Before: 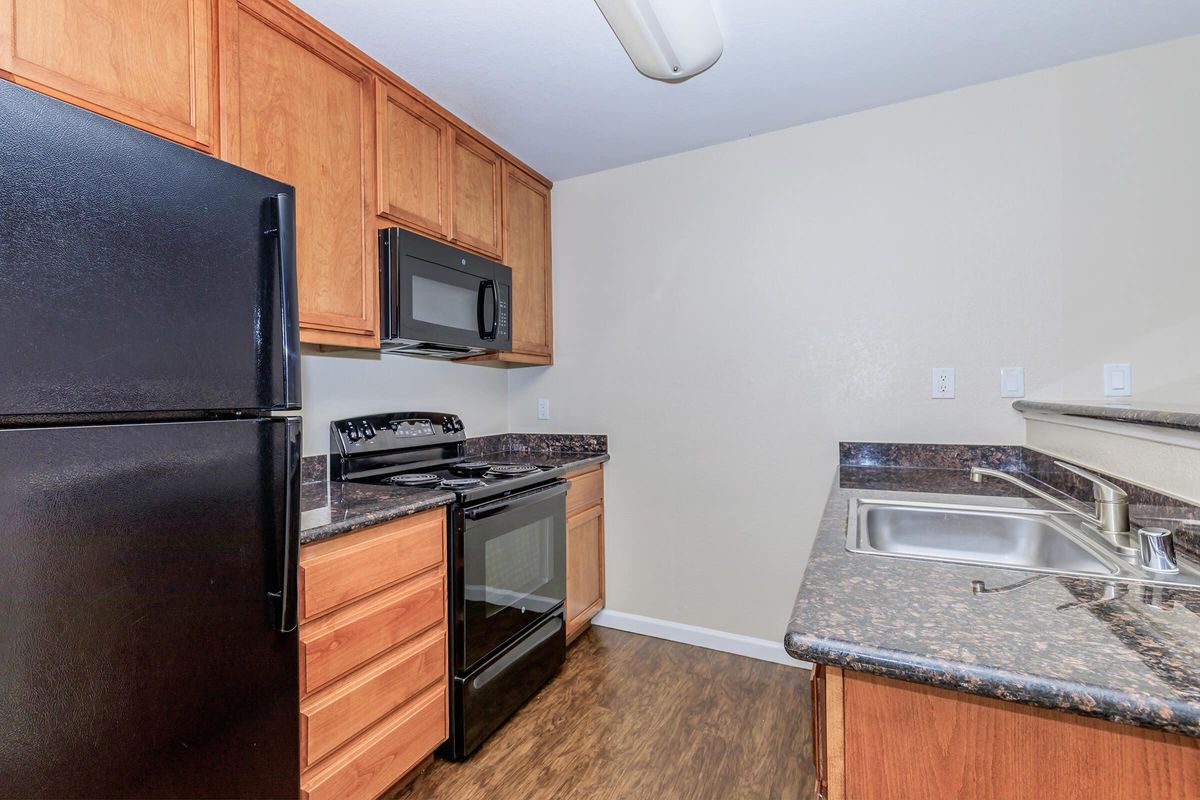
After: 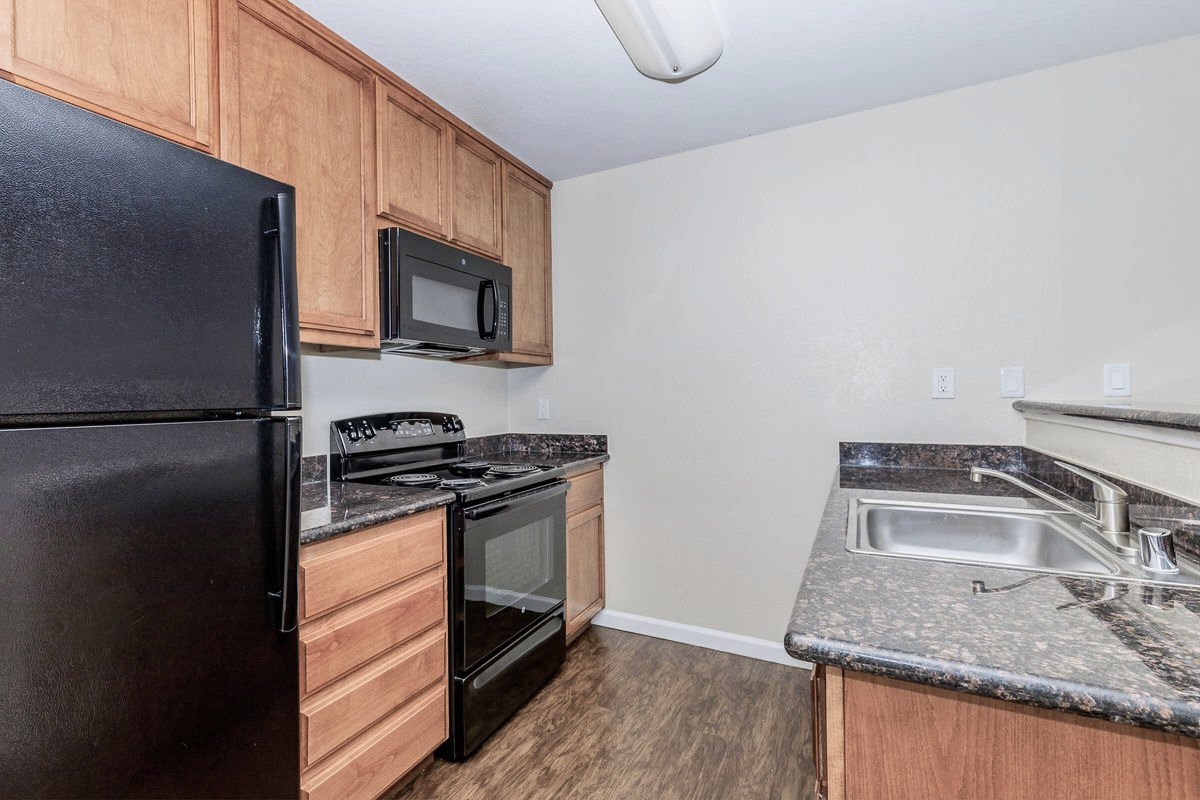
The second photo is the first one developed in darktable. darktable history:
contrast brightness saturation: contrast 0.102, saturation -0.368
